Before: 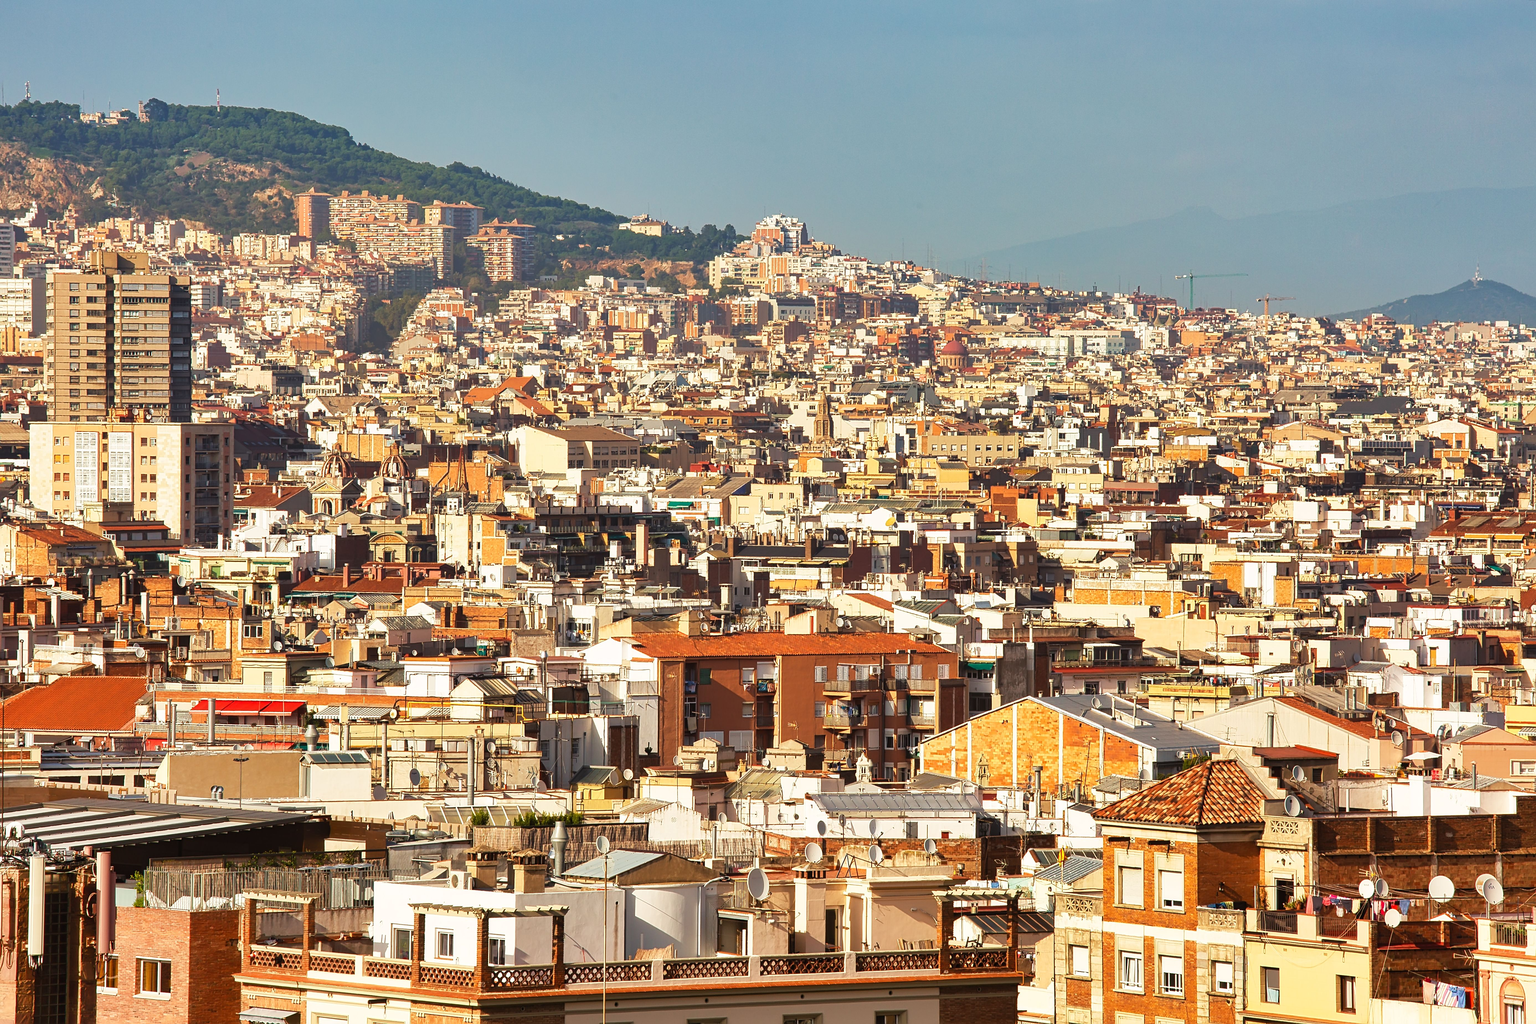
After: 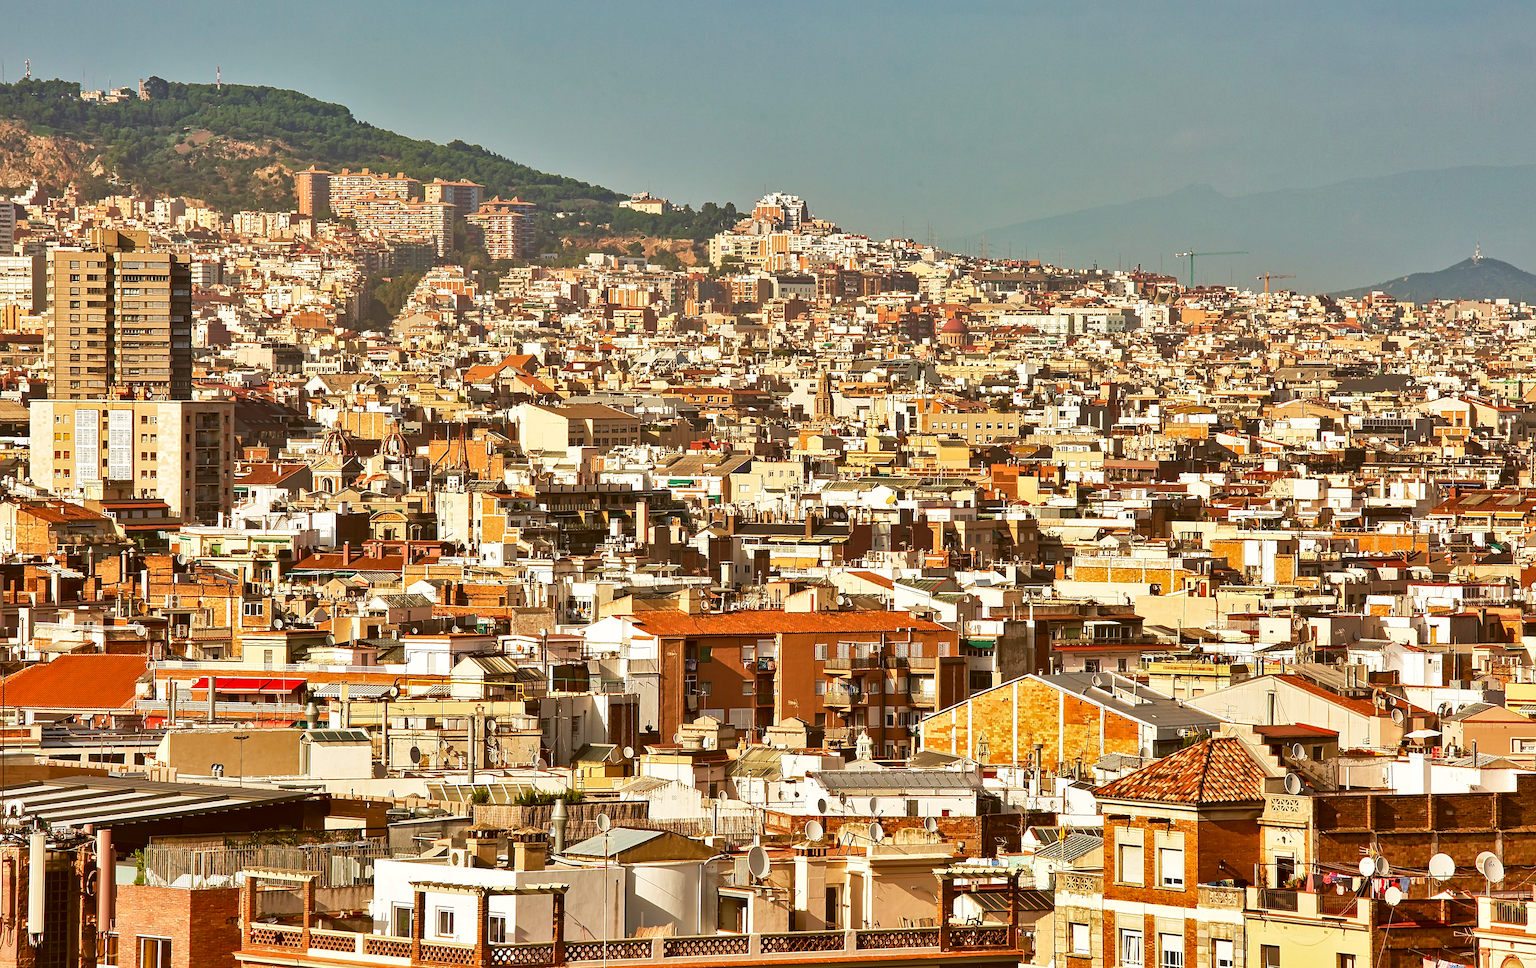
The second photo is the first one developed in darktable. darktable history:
crop and rotate: top 2.2%, bottom 3.192%
shadows and highlights: low approximation 0.01, soften with gaussian
local contrast: mode bilateral grid, contrast 19, coarseness 51, detail 119%, midtone range 0.2
velvia: strength 15.02%
color correction: highlights a* -0.464, highlights b* 0.163, shadows a* 4.99, shadows b* 20.85
sharpen: radius 1.045
tone equalizer: edges refinement/feathering 500, mask exposure compensation -1.57 EV, preserve details no
